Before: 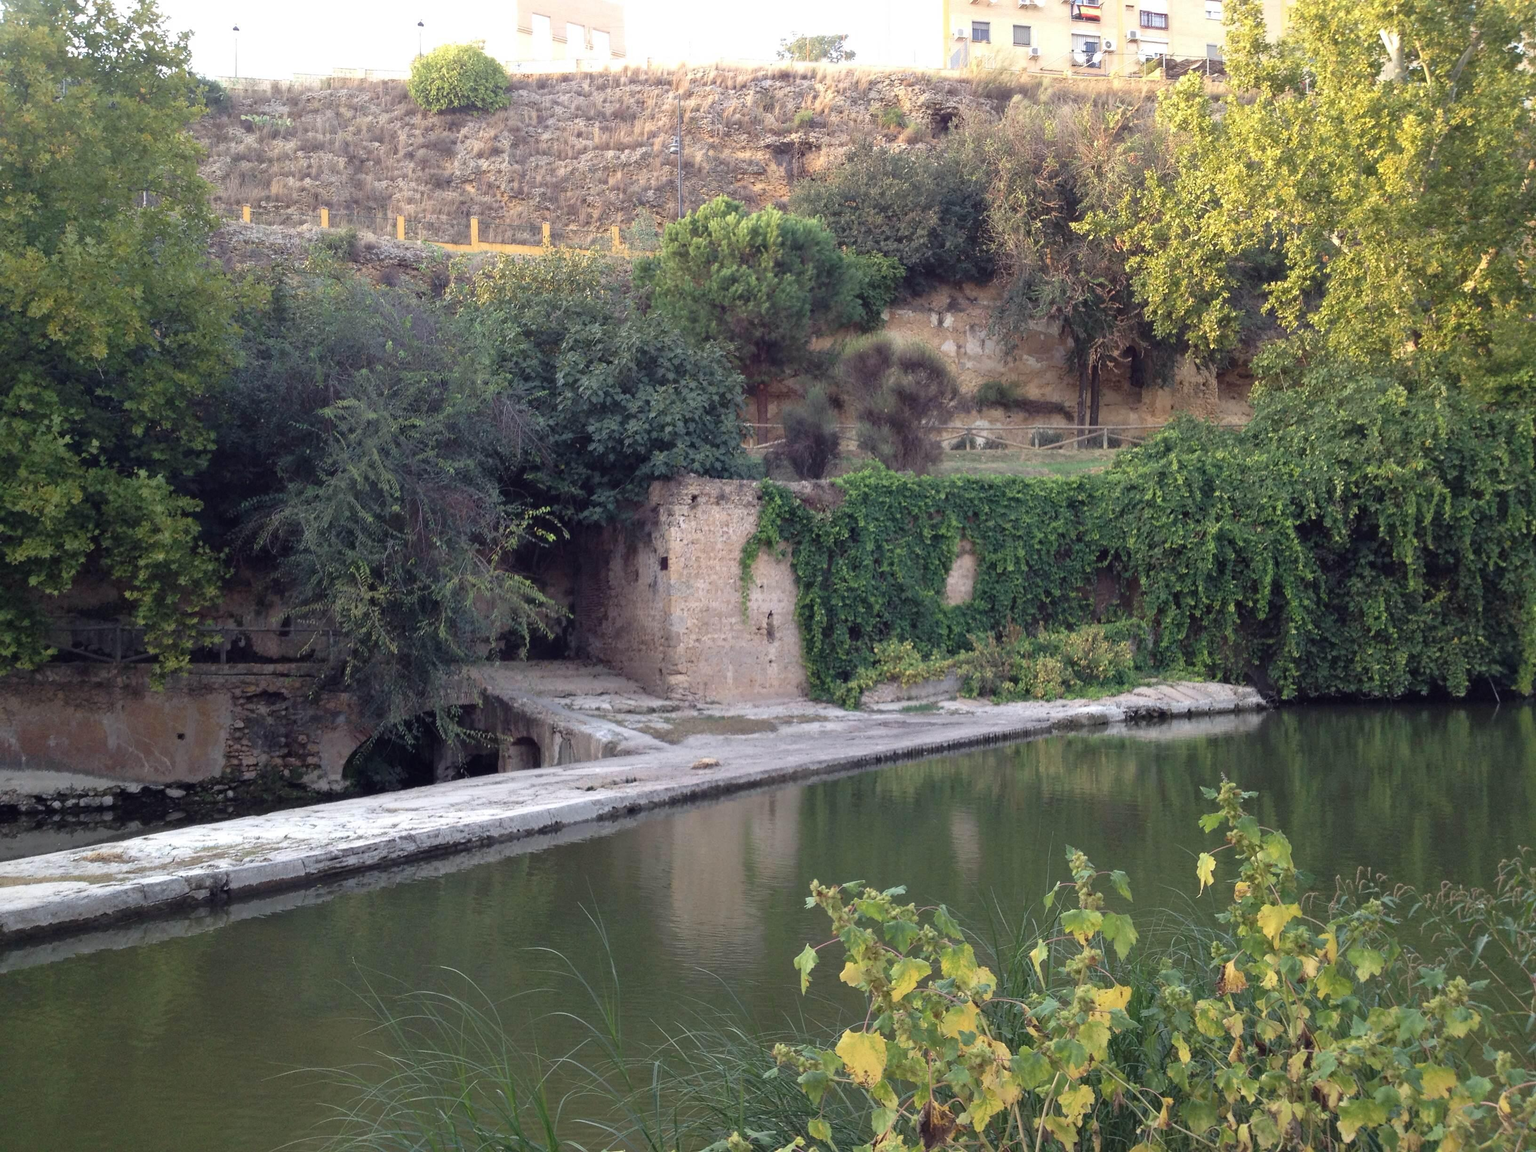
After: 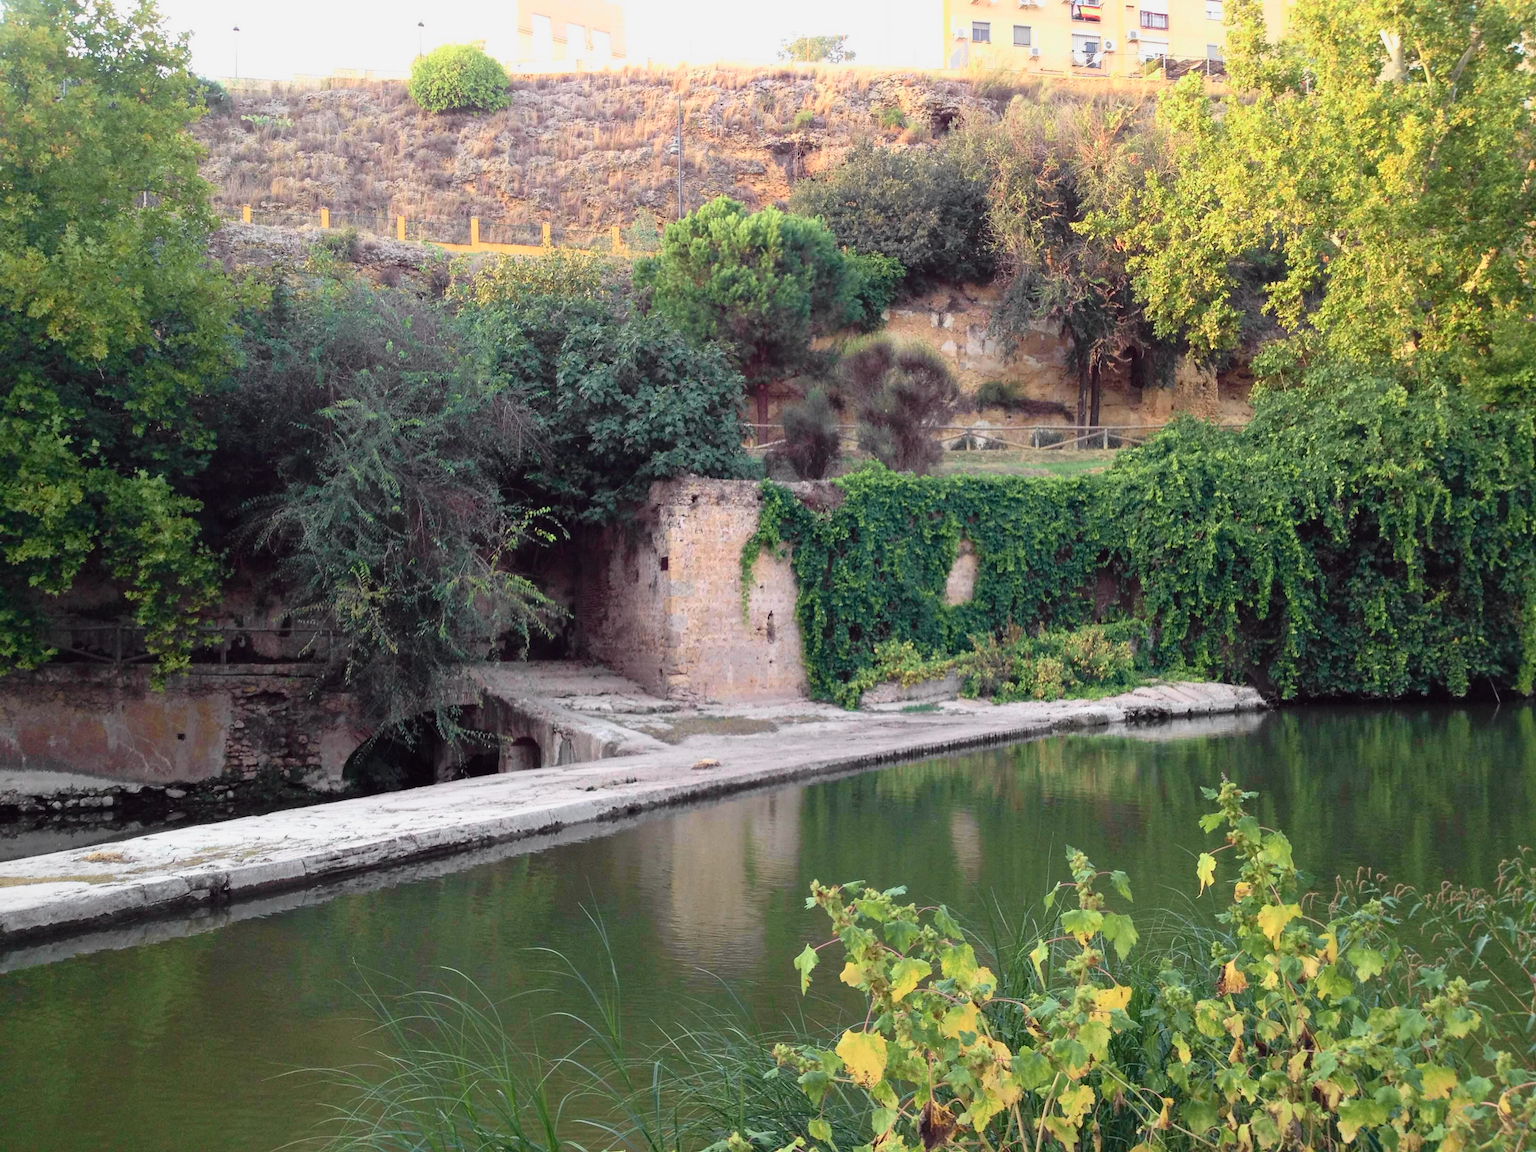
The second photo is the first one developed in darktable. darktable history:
exposure: exposure -0.151 EV, compensate highlight preservation false
tone curve: curves: ch0 [(0, 0) (0.131, 0.116) (0.316, 0.345) (0.501, 0.584) (0.629, 0.732) (0.812, 0.888) (1, 0.974)]; ch1 [(0, 0) (0.366, 0.367) (0.475, 0.453) (0.494, 0.497) (0.504, 0.503) (0.553, 0.584) (1, 1)]; ch2 [(0, 0) (0.333, 0.346) (0.375, 0.375) (0.424, 0.43) (0.476, 0.492) (0.502, 0.501) (0.533, 0.556) (0.566, 0.599) (0.614, 0.653) (1, 1)], color space Lab, independent channels, preserve colors none
